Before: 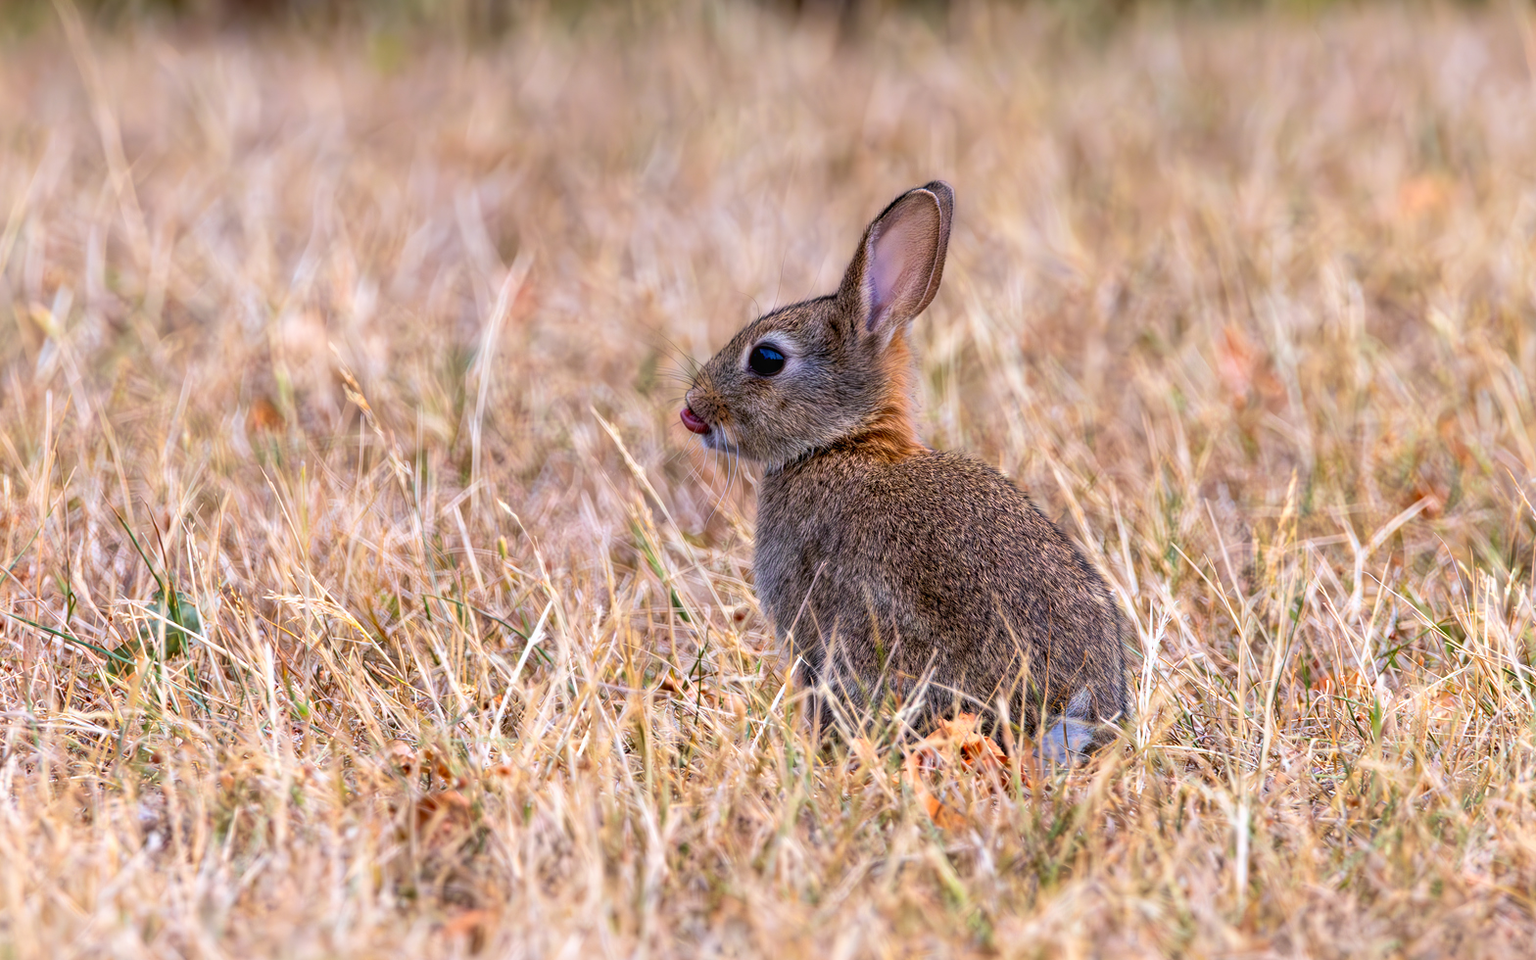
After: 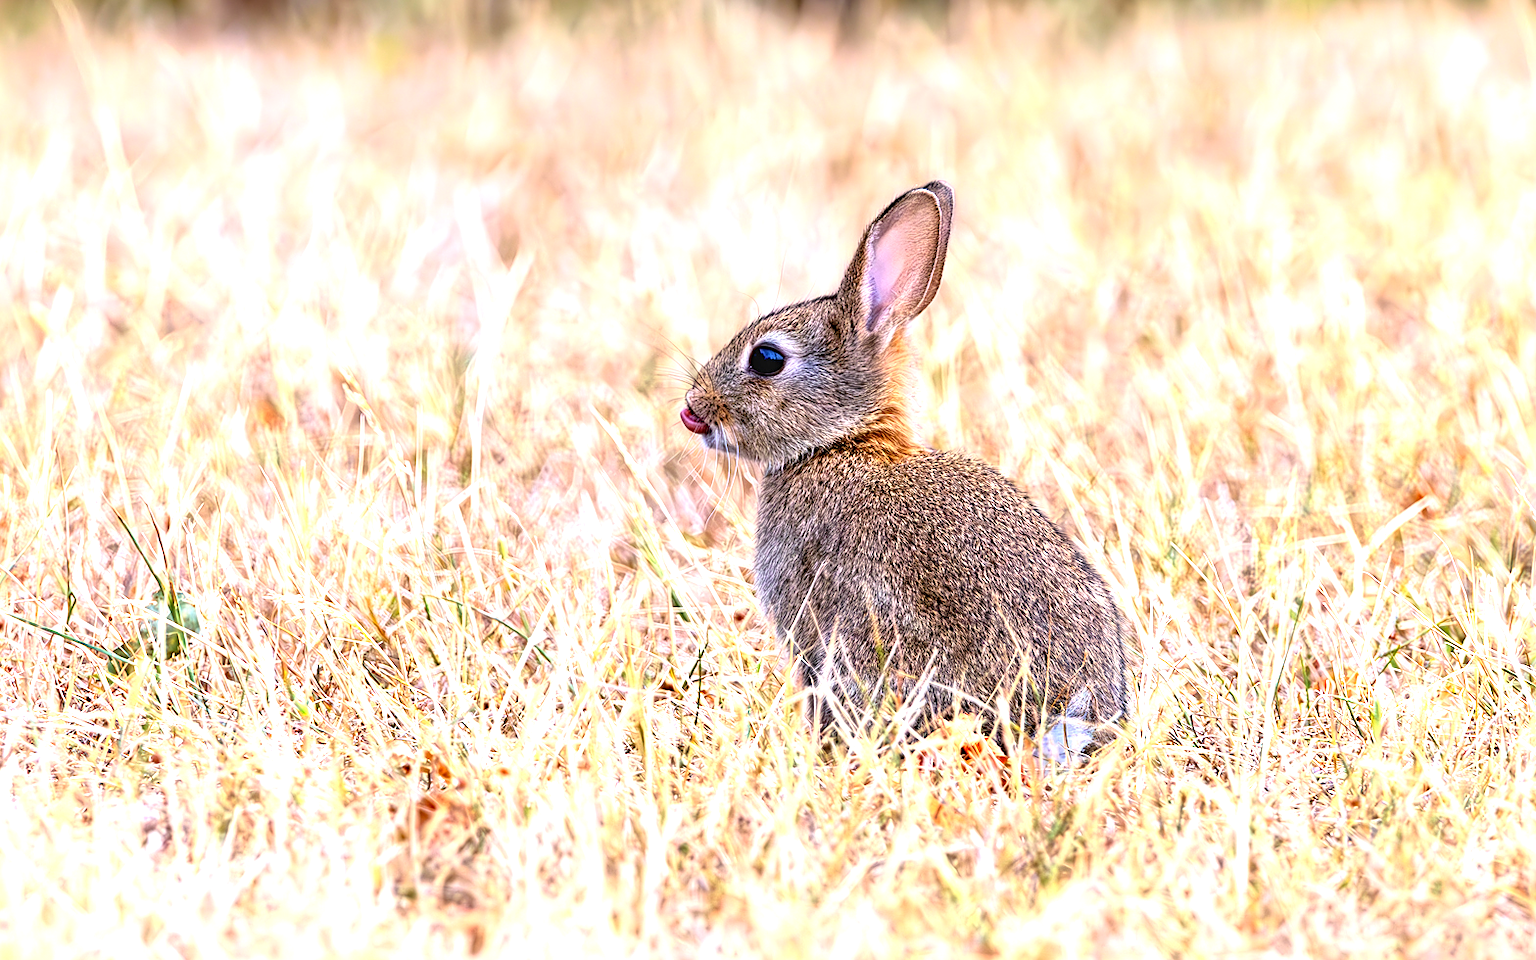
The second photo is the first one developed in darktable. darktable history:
tone curve: curves: ch0 [(0, 0) (0.003, 0.003) (0.011, 0.011) (0.025, 0.026) (0.044, 0.046) (0.069, 0.071) (0.1, 0.103) (0.136, 0.14) (0.177, 0.183) (0.224, 0.231) (0.277, 0.286) (0.335, 0.346) (0.399, 0.412) (0.468, 0.483) (0.543, 0.56) (0.623, 0.643) (0.709, 0.732) (0.801, 0.826) (0.898, 0.917) (1, 1)]
exposure: black level correction 0, exposure 1.2 EV, compensate highlight preservation false
sharpen: on, module defaults
